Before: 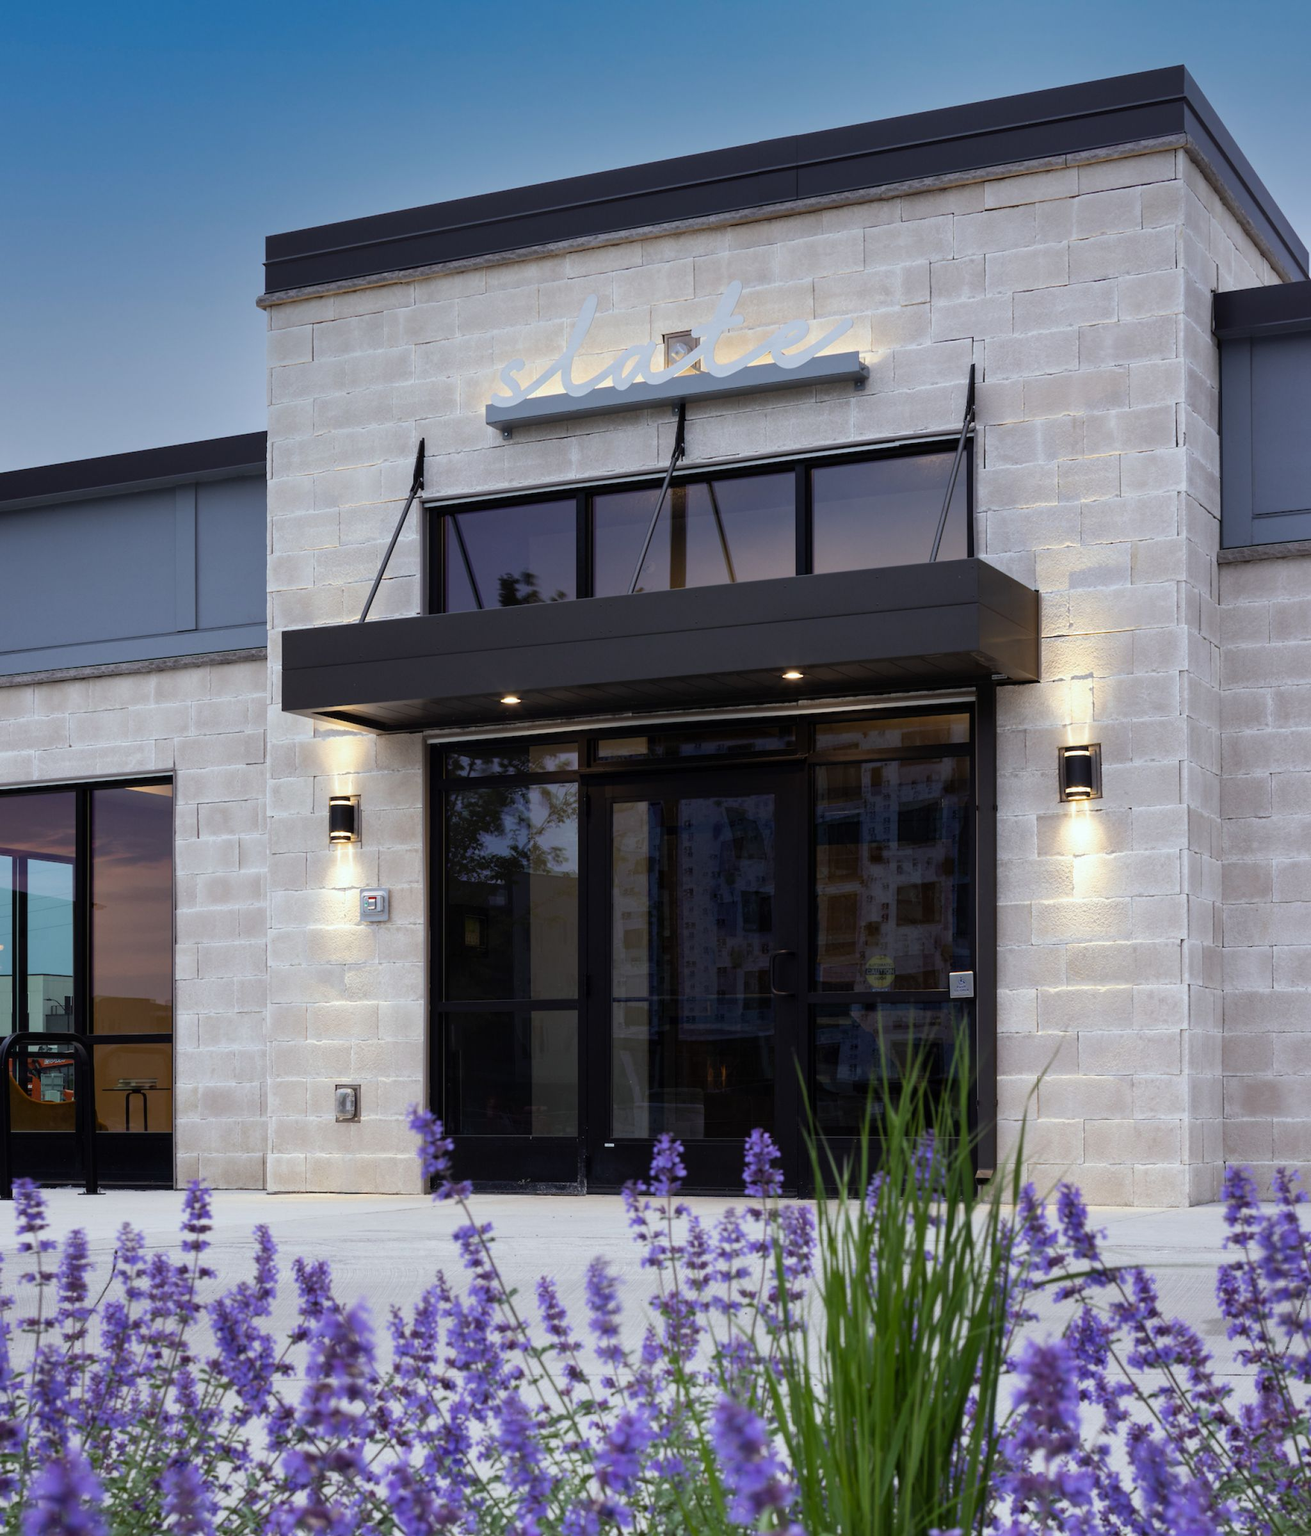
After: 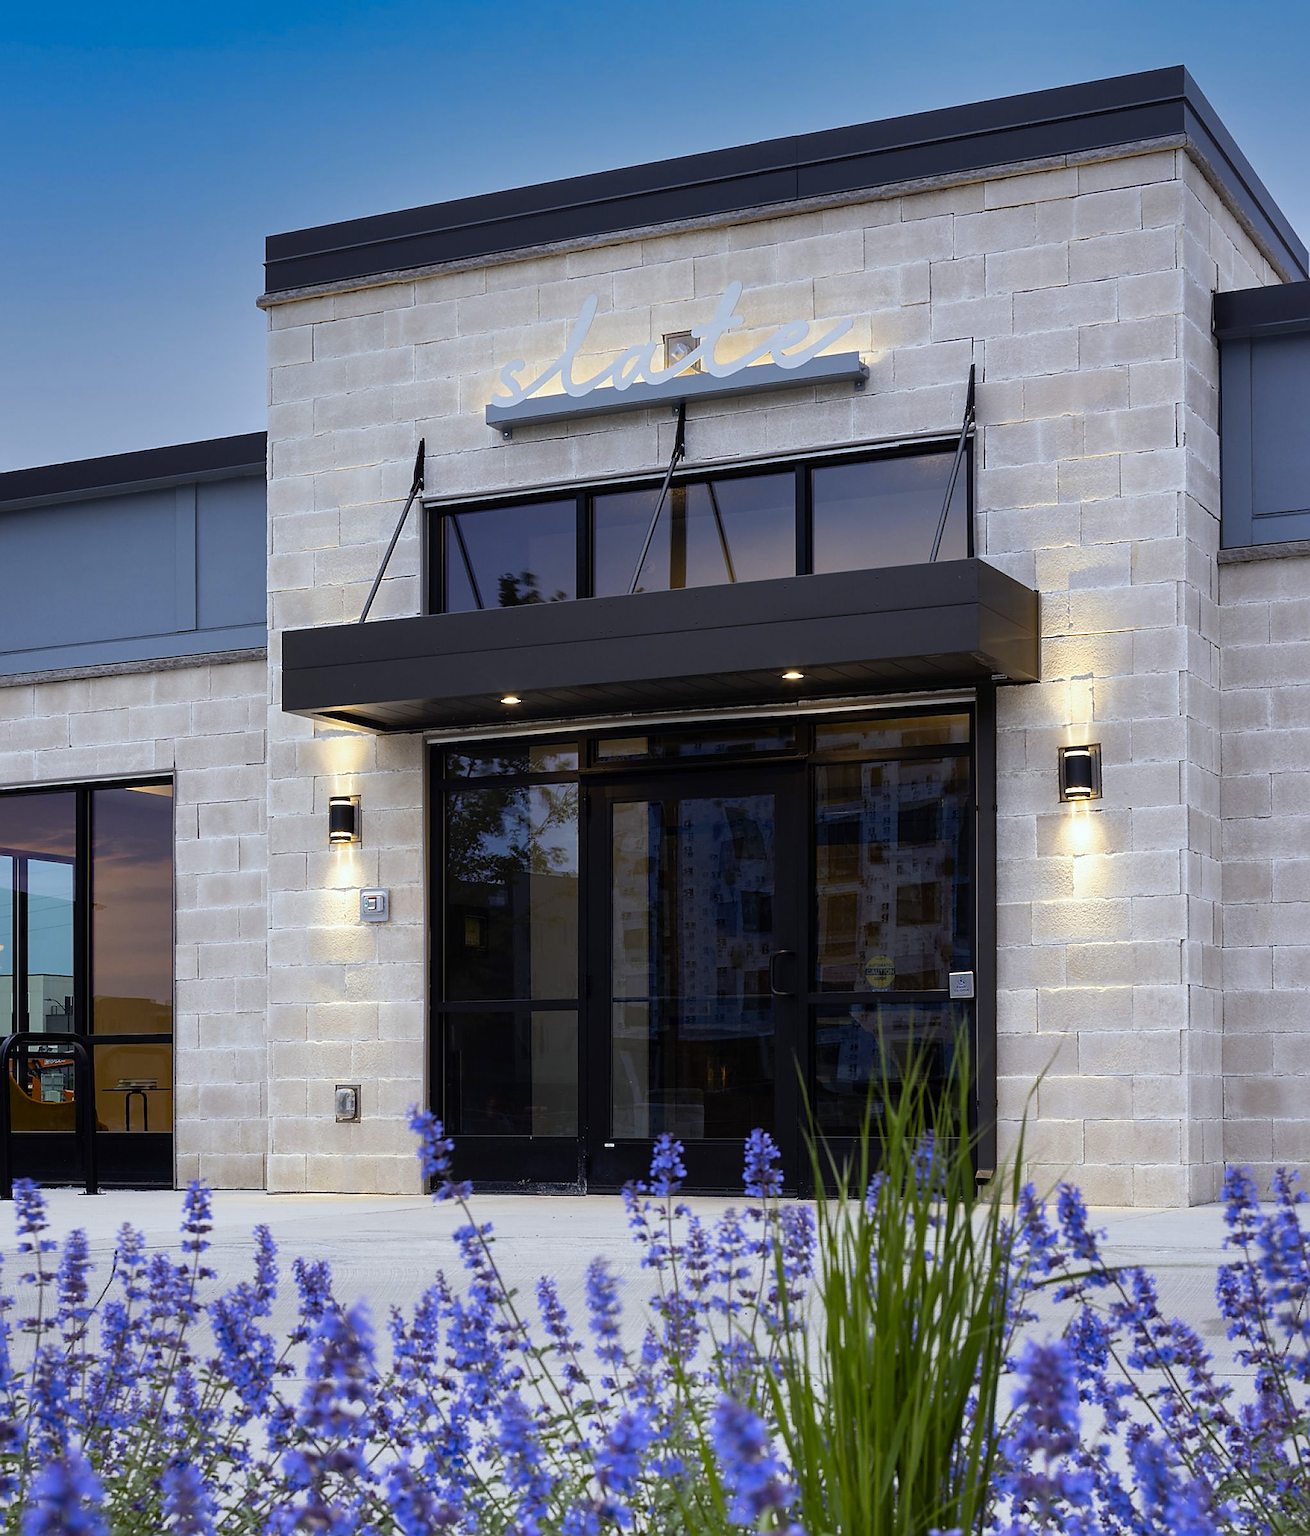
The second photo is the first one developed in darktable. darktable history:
color contrast: green-magenta contrast 0.85, blue-yellow contrast 1.25, unbound 0
sharpen: radius 1.4, amount 1.25, threshold 0.7
